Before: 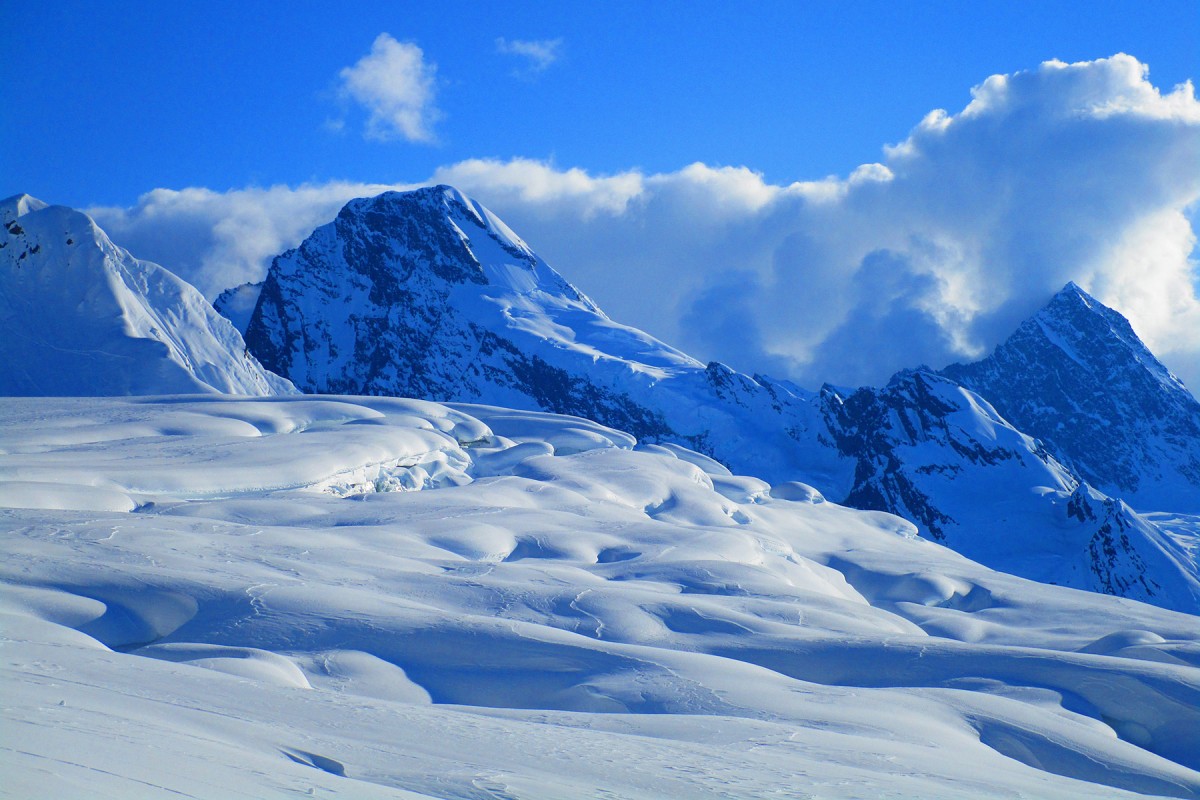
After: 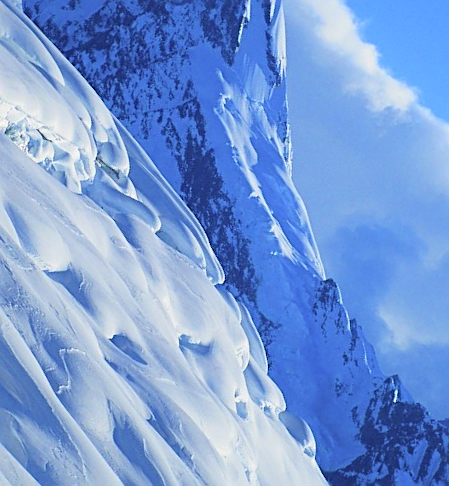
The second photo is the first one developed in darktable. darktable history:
exposure: exposure -0.17 EV, compensate highlight preservation false
crop and rotate: angle -45.31°, top 16.673%, right 0.883%, bottom 11.682%
contrast brightness saturation: contrast 0.138, brightness 0.213
sharpen: on, module defaults
